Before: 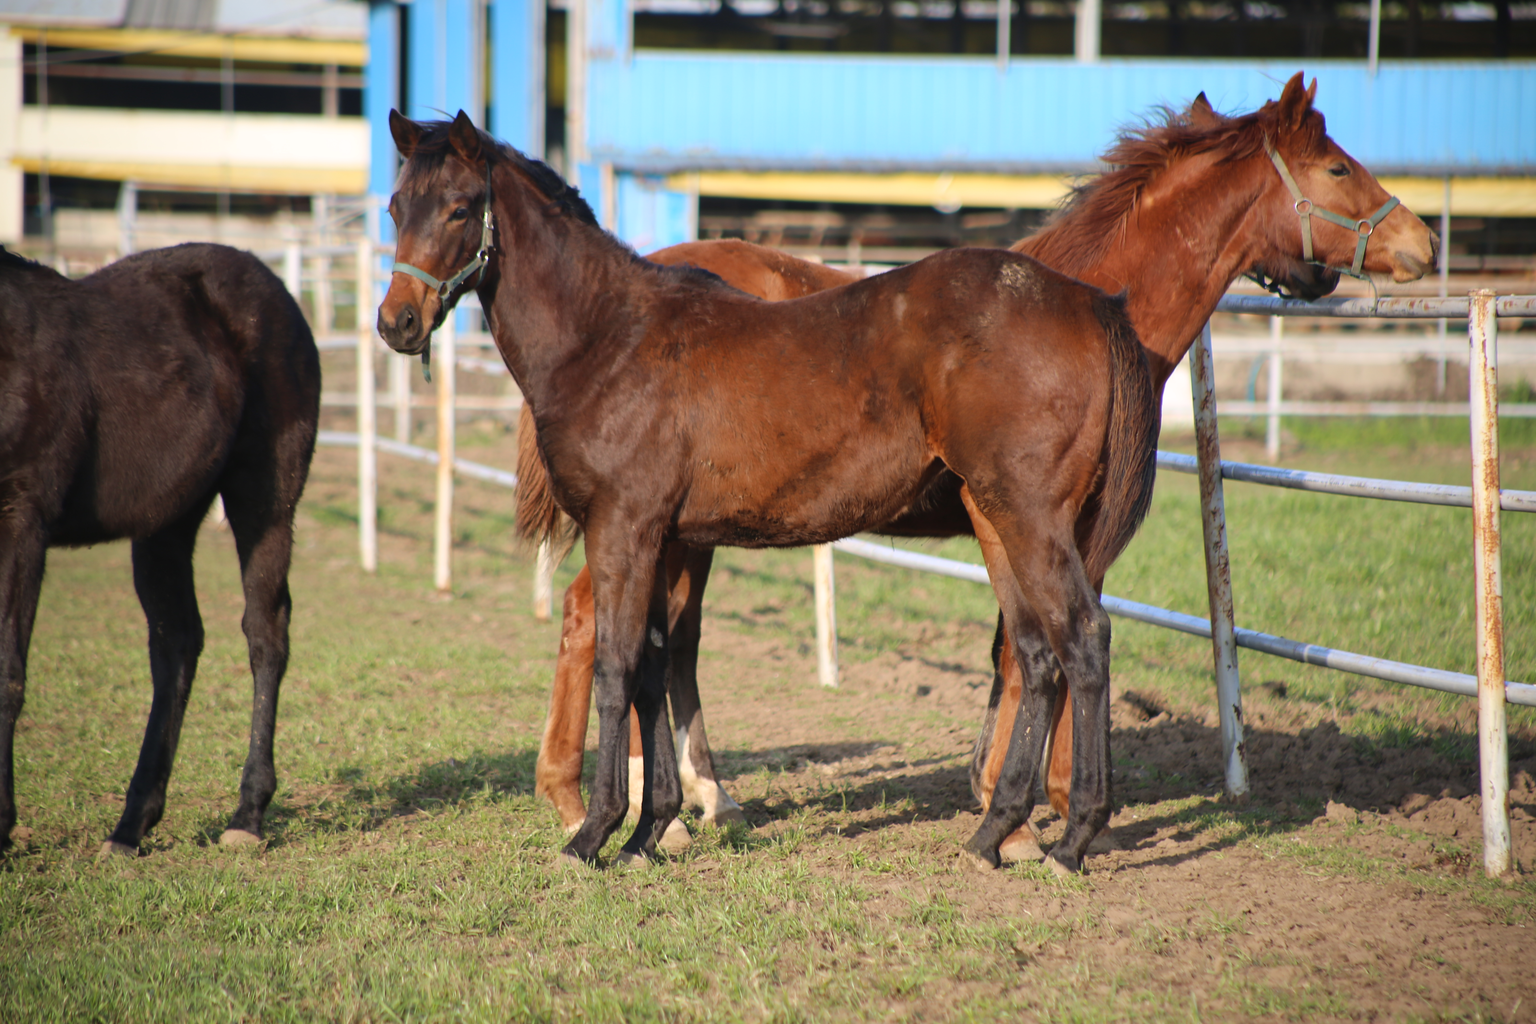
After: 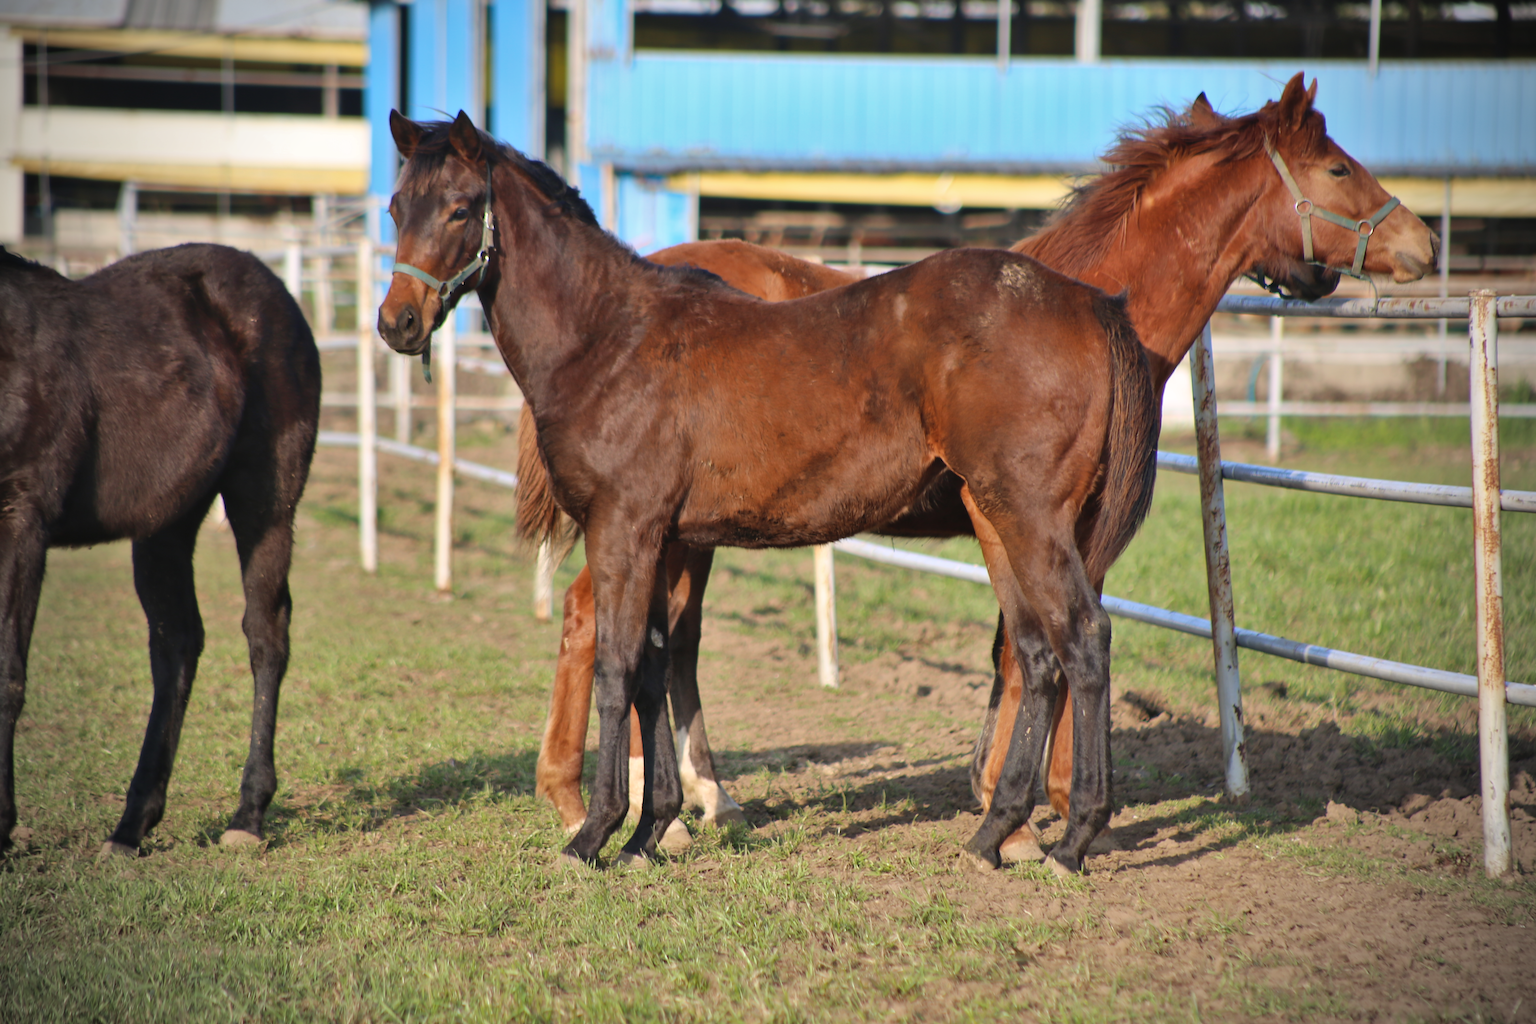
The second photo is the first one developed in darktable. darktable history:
shadows and highlights: soften with gaussian
vignetting: width/height ratio 1.091
